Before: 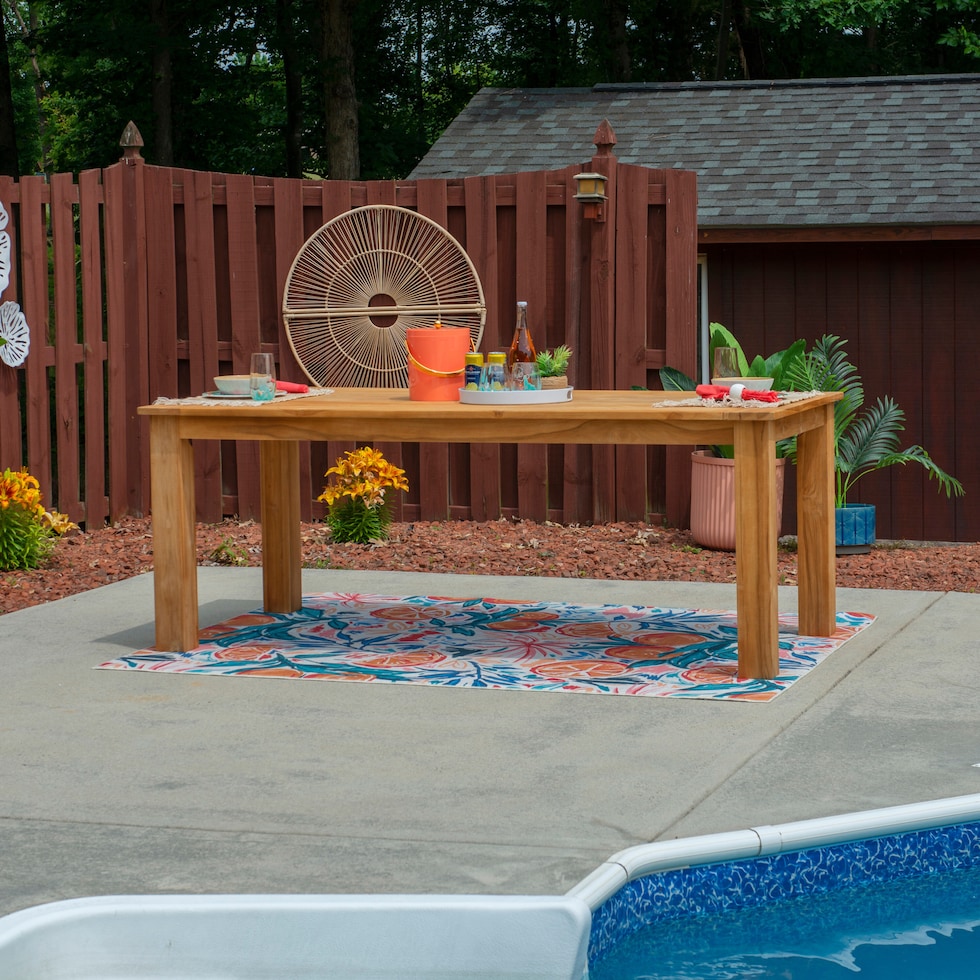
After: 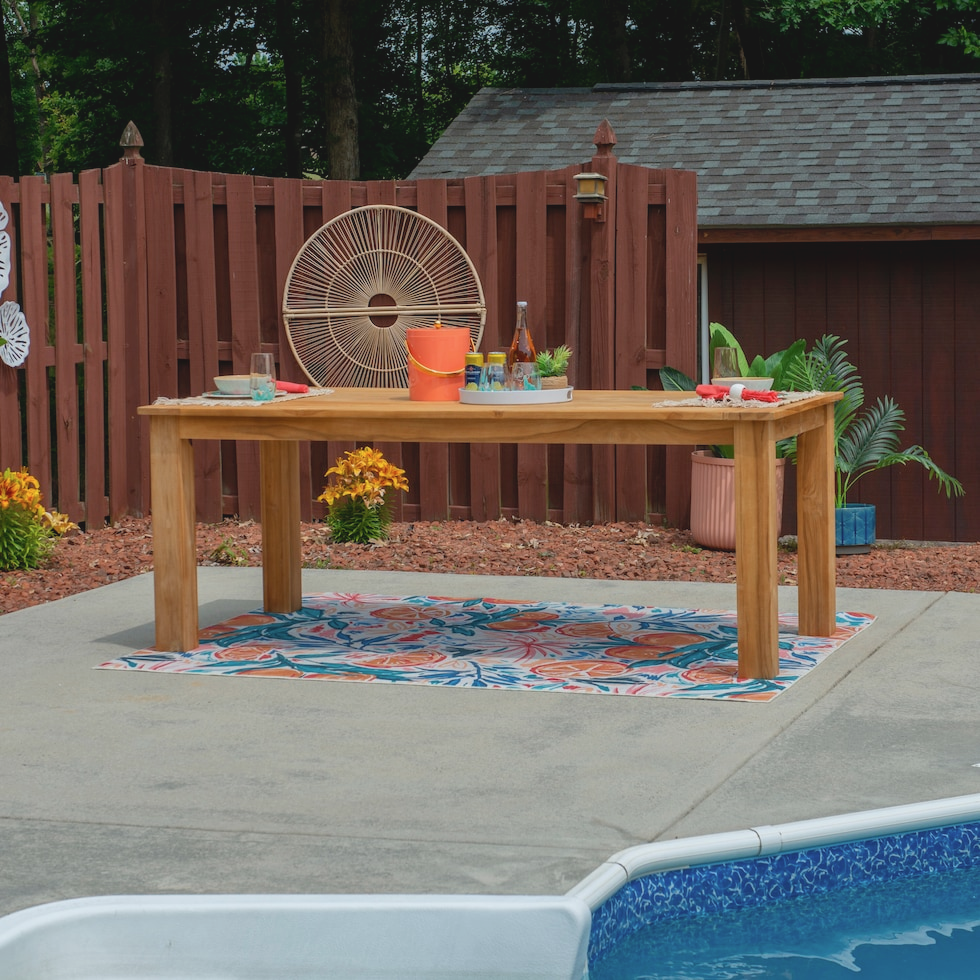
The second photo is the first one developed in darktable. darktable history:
tone curve: curves: ch0 [(0, 0.068) (1, 0.961)], preserve colors none
exposure: black level correction 0.002, compensate highlight preservation false
